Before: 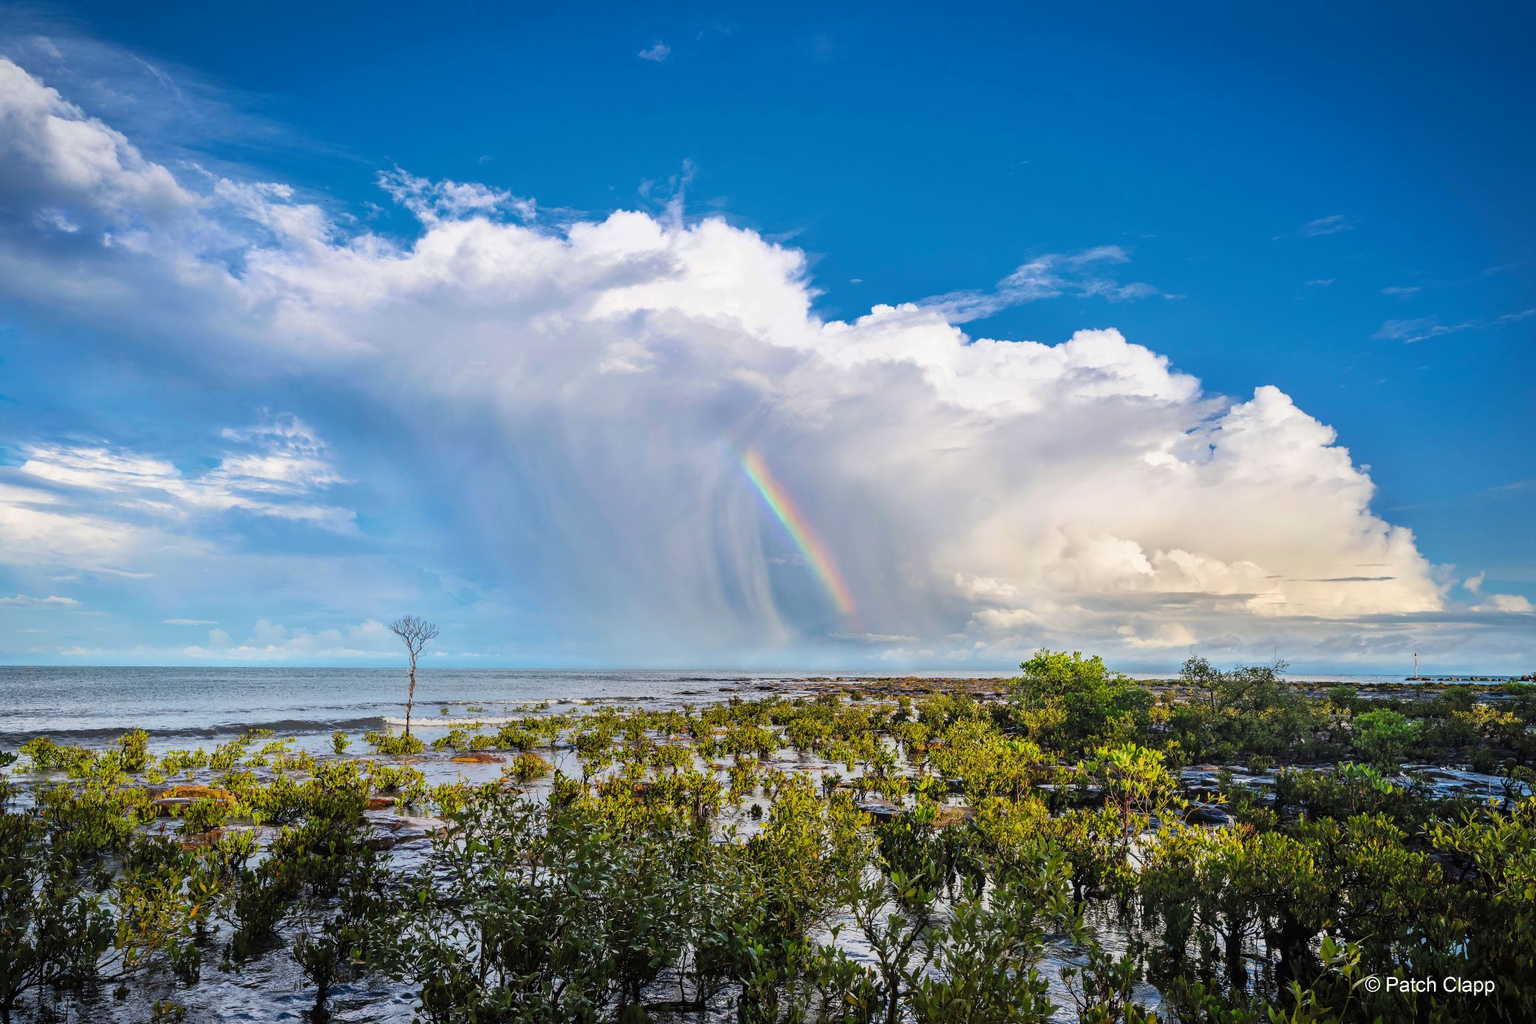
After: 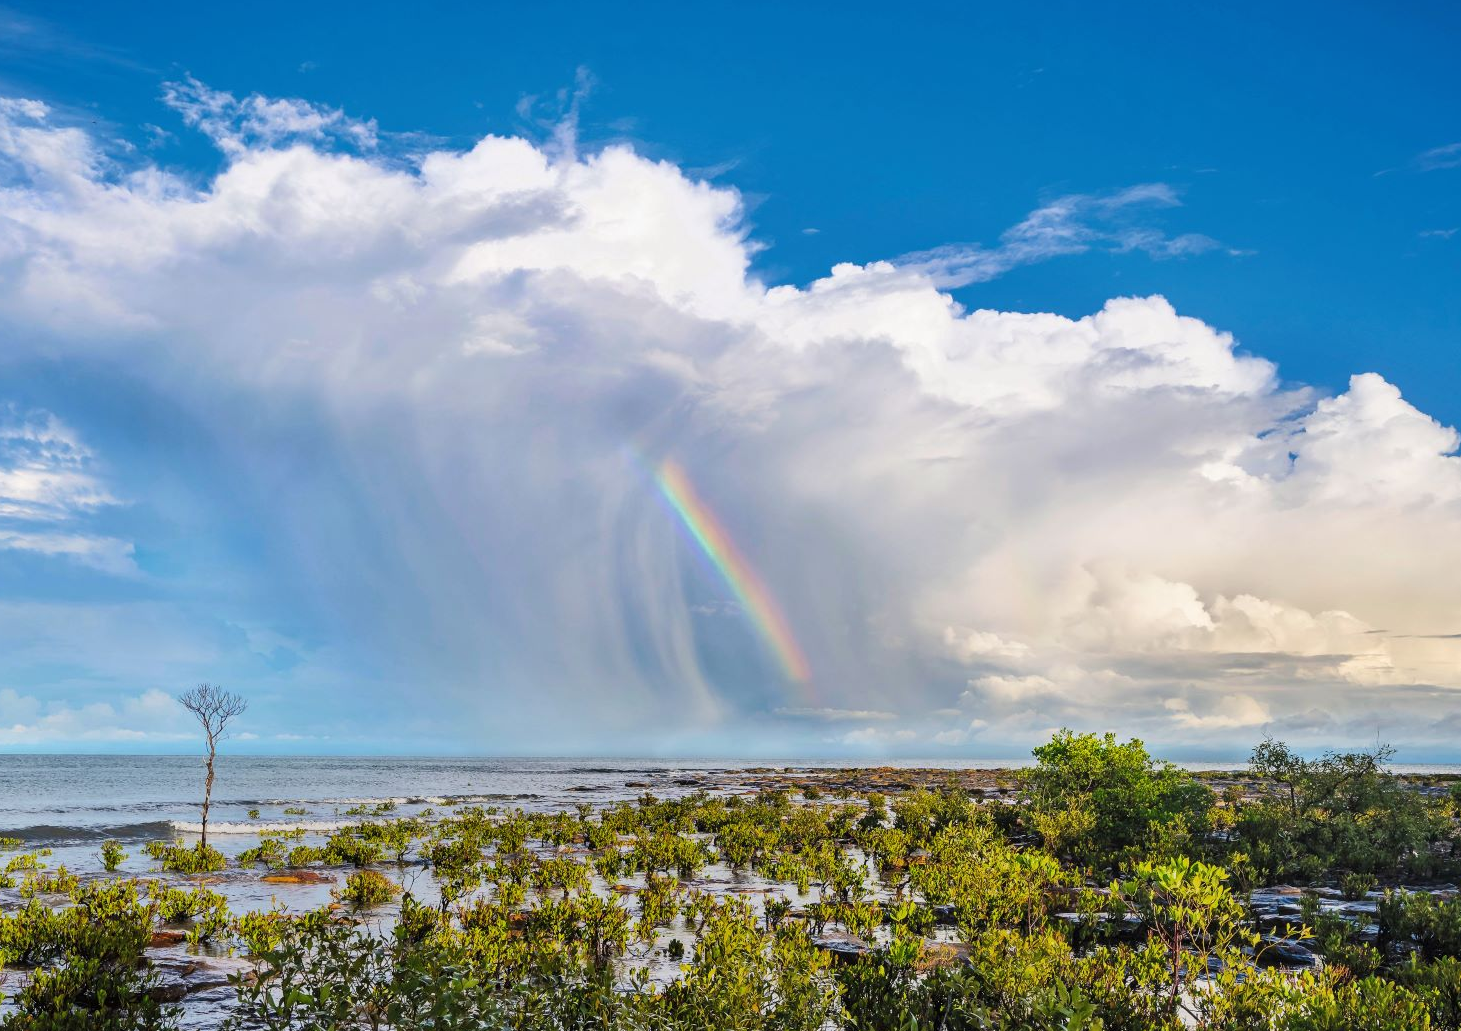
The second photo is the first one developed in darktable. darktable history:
crop and rotate: left 16.78%, top 10.813%, right 12.935%, bottom 14.739%
shadows and highlights: shadows 31.33, highlights 1.36, soften with gaussian
